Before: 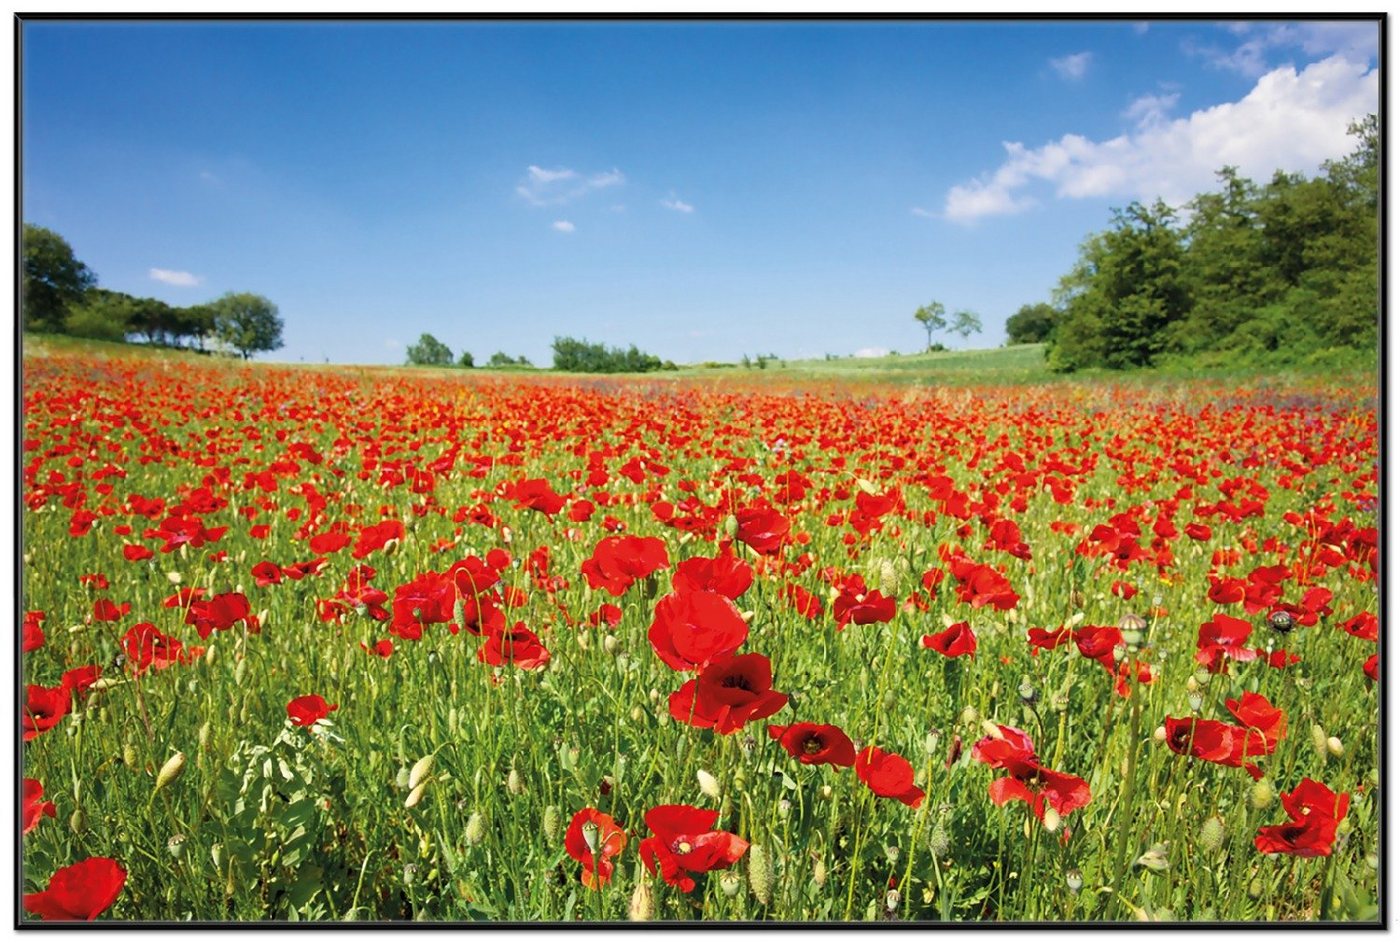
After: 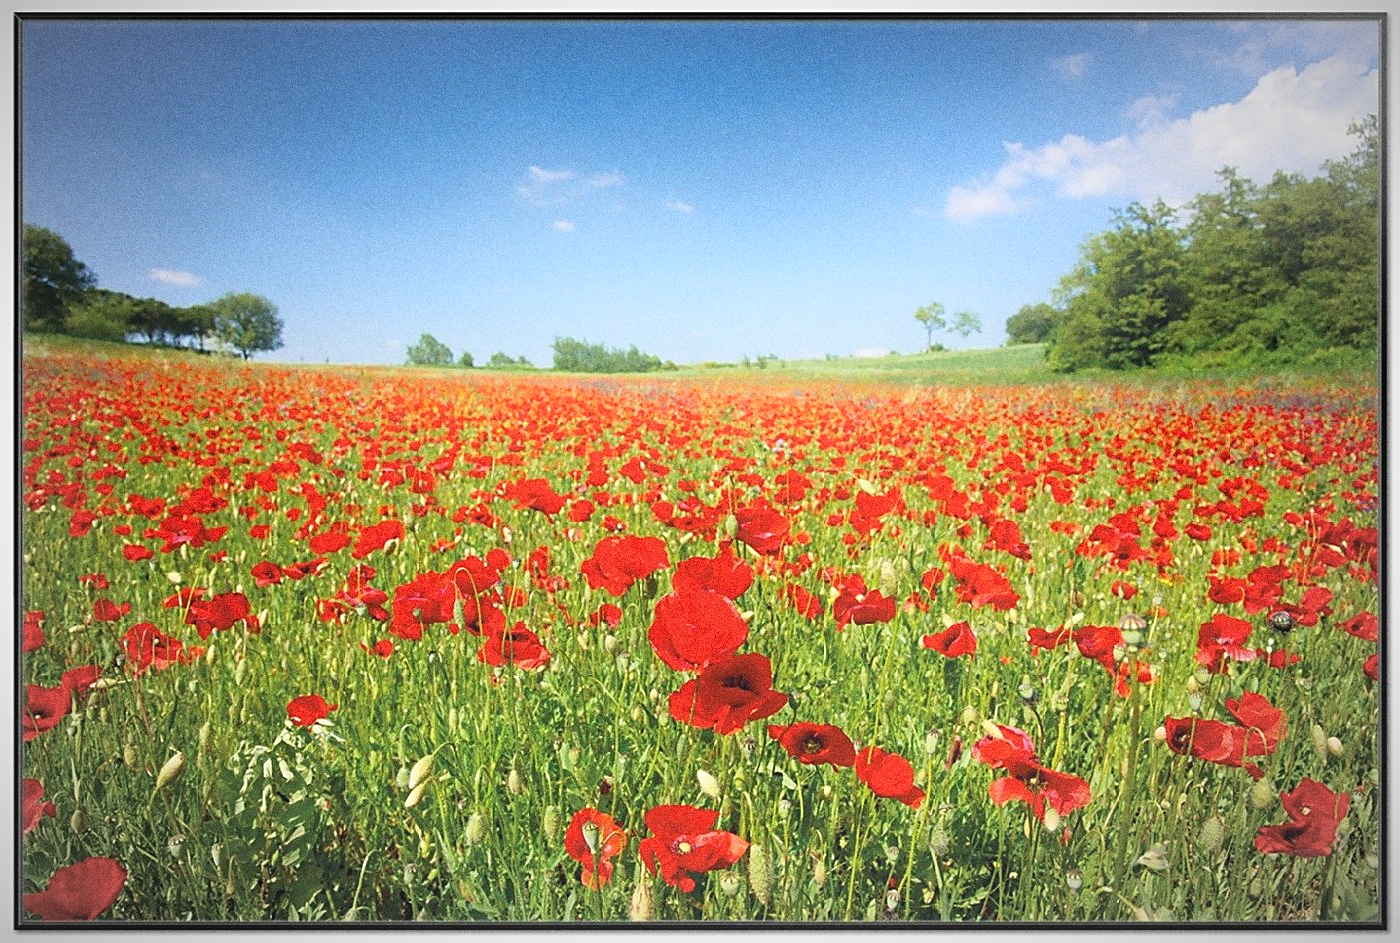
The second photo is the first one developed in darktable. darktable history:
vignetting: fall-off radius 60%, automatic ratio true
sharpen: on, module defaults
grain: coarseness 0.09 ISO, strength 40%
bloom: on, module defaults
